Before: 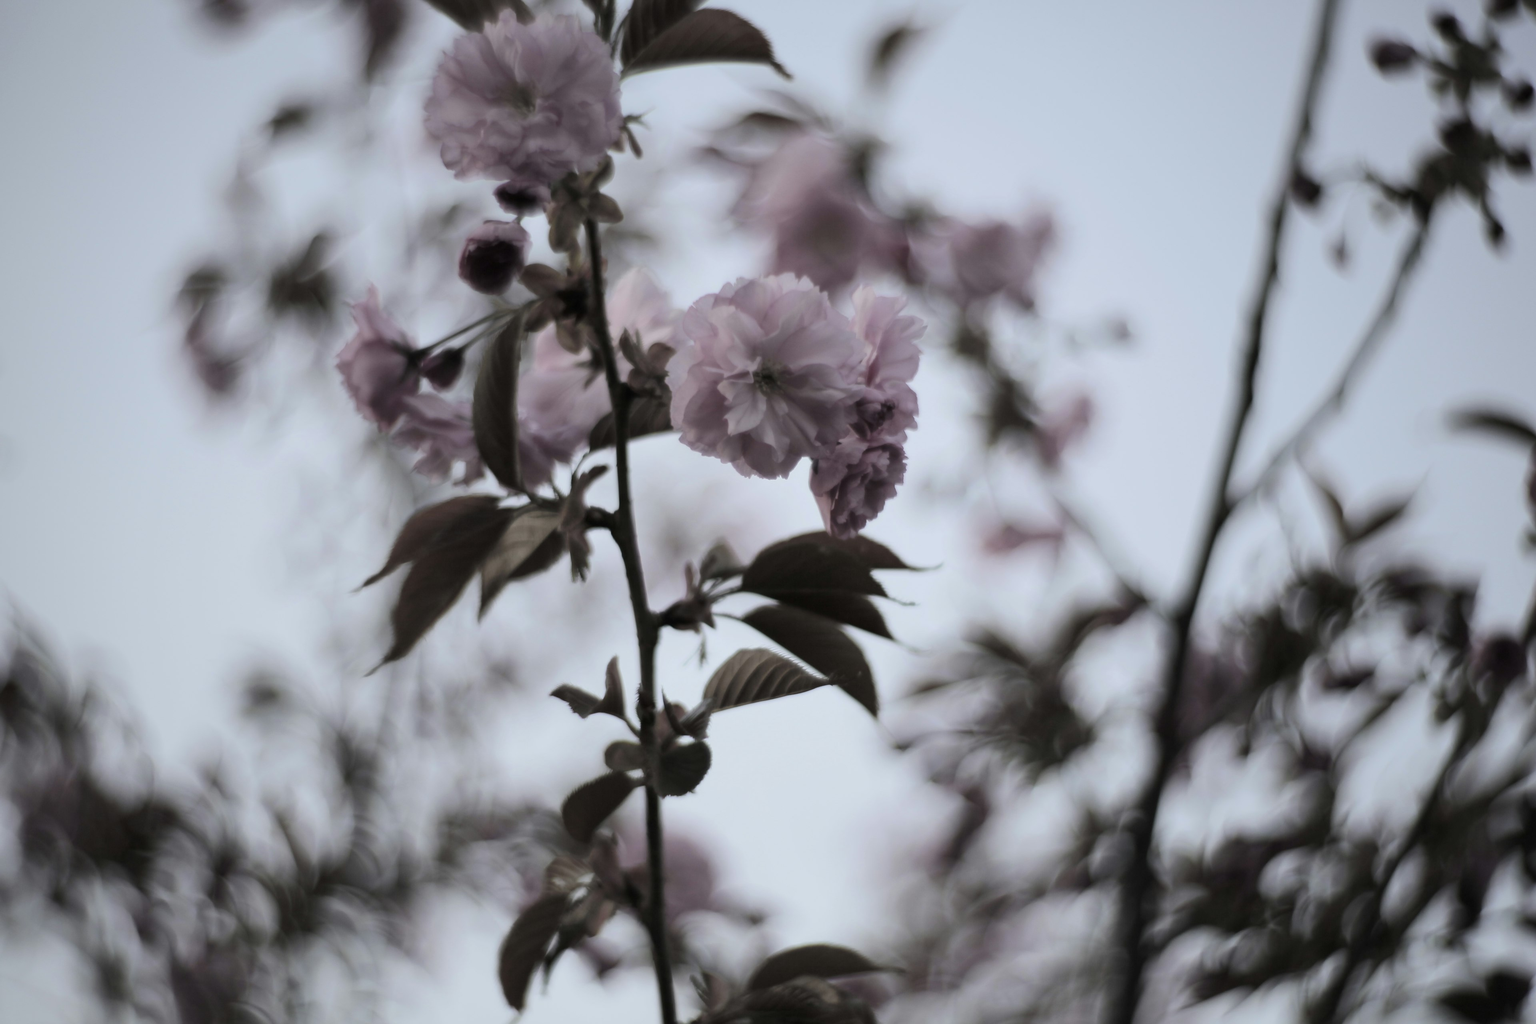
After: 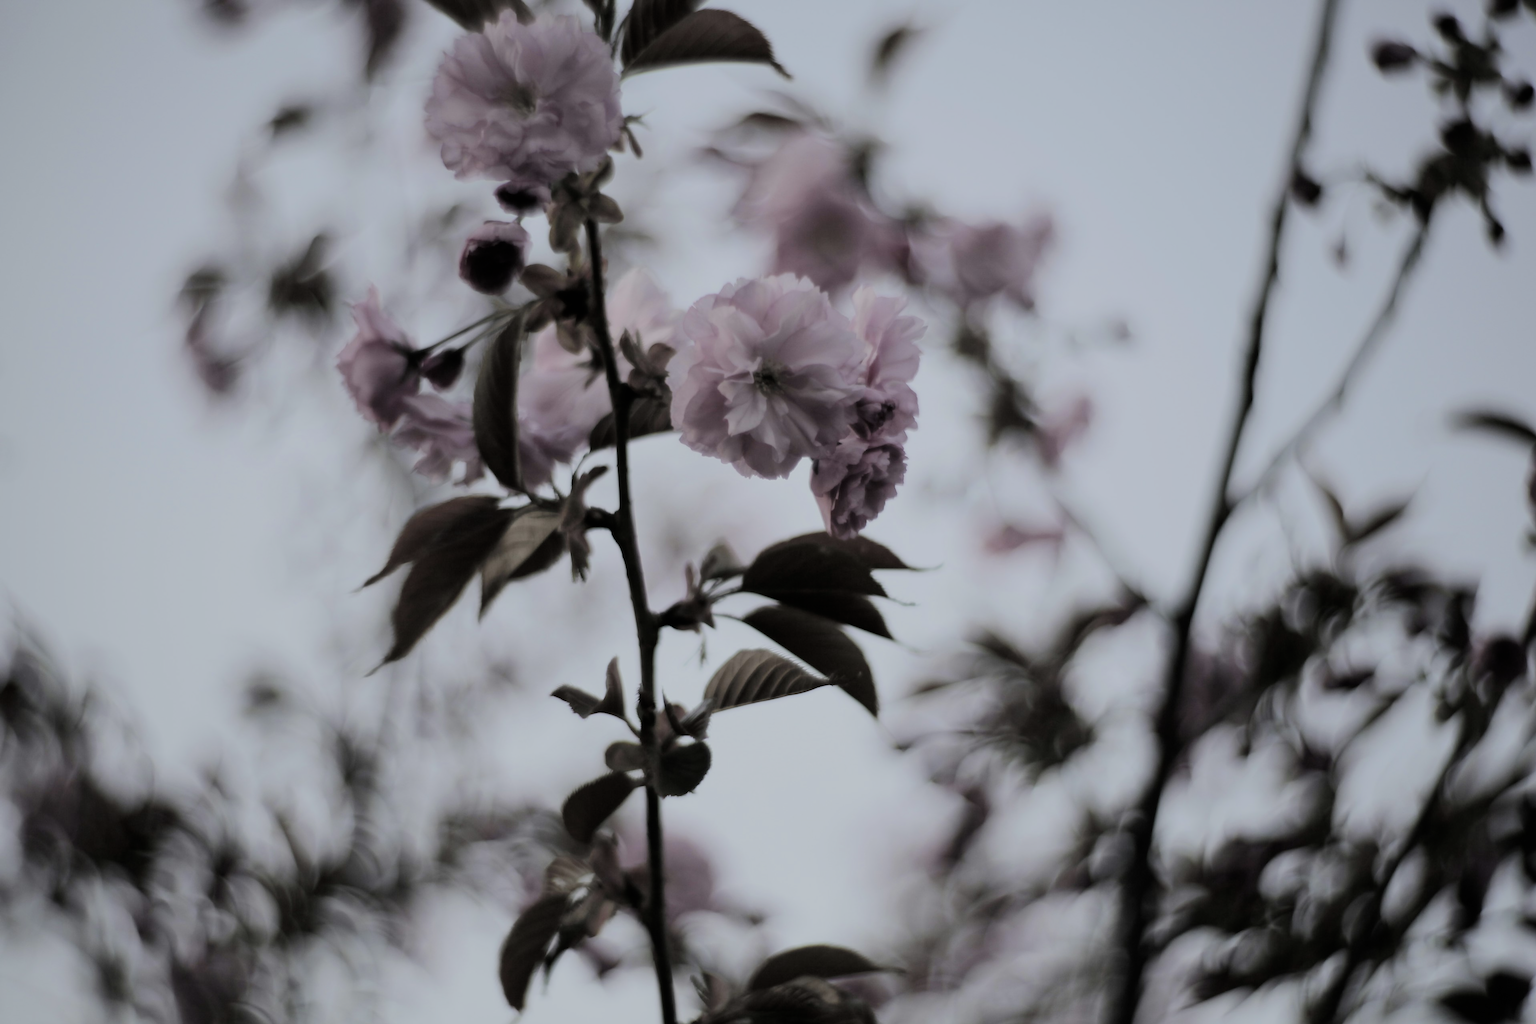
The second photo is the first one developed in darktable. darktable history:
filmic rgb: black relative exposure -7.65 EV, white relative exposure 4.56 EV, hardness 3.61
rotate and perspective: crop left 0, crop top 0
